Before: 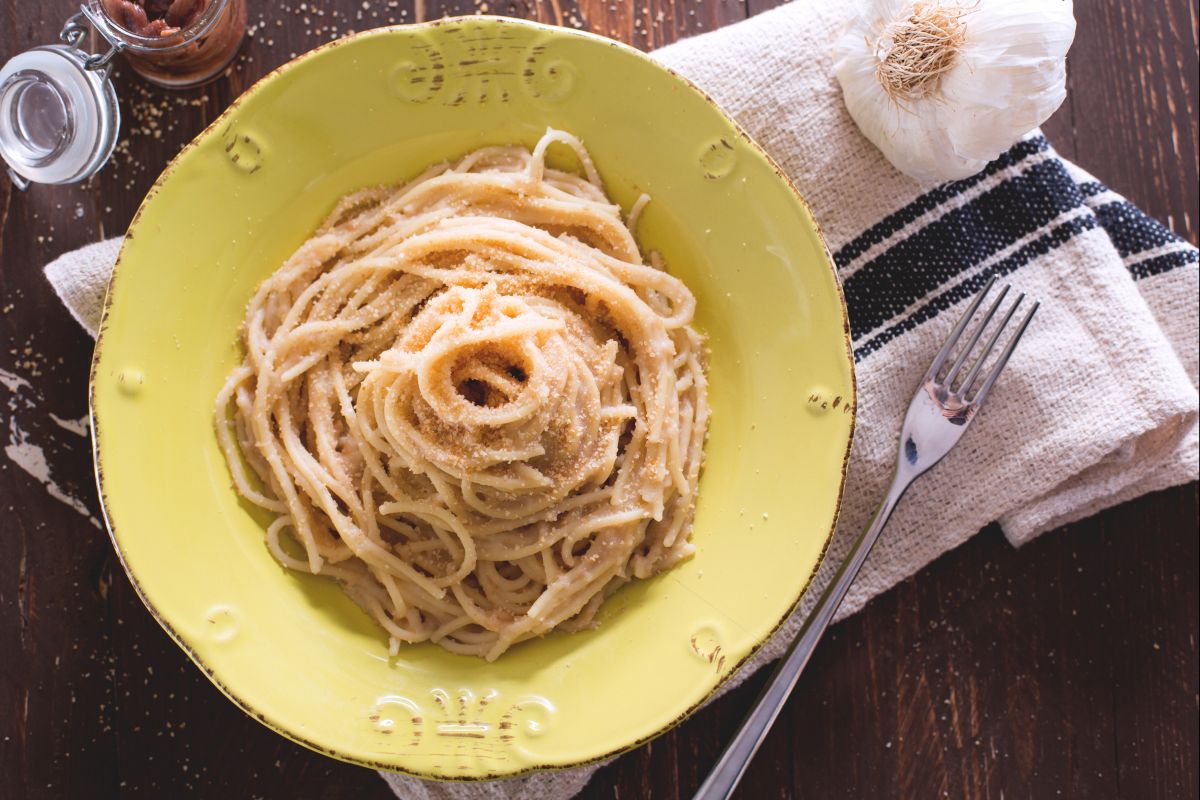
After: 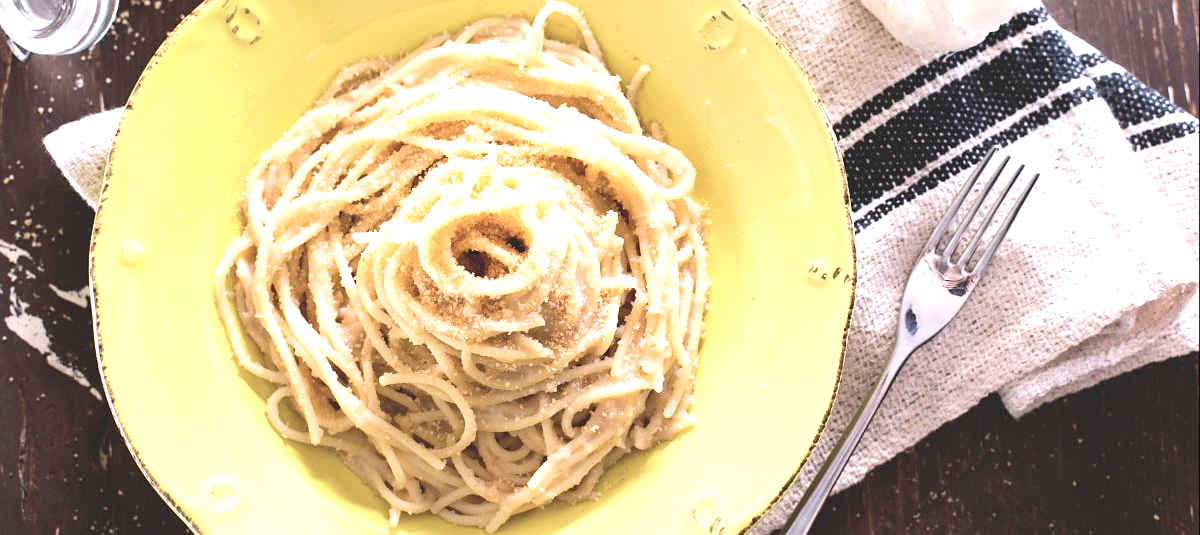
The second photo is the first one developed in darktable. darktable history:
contrast brightness saturation: contrast 0.149, brightness -0.013, saturation 0.1
sharpen: radius 1.027, threshold 0.91
color correction: highlights b* 0.024, saturation 0.542
color balance rgb: perceptual saturation grading › global saturation 25.251%, contrast -9.43%
crop: top 16.248%, bottom 16.778%
tone equalizer: edges refinement/feathering 500, mask exposure compensation -1.57 EV, preserve details no
exposure: black level correction 0, exposure 1.279 EV, compensate exposure bias true, compensate highlight preservation false
